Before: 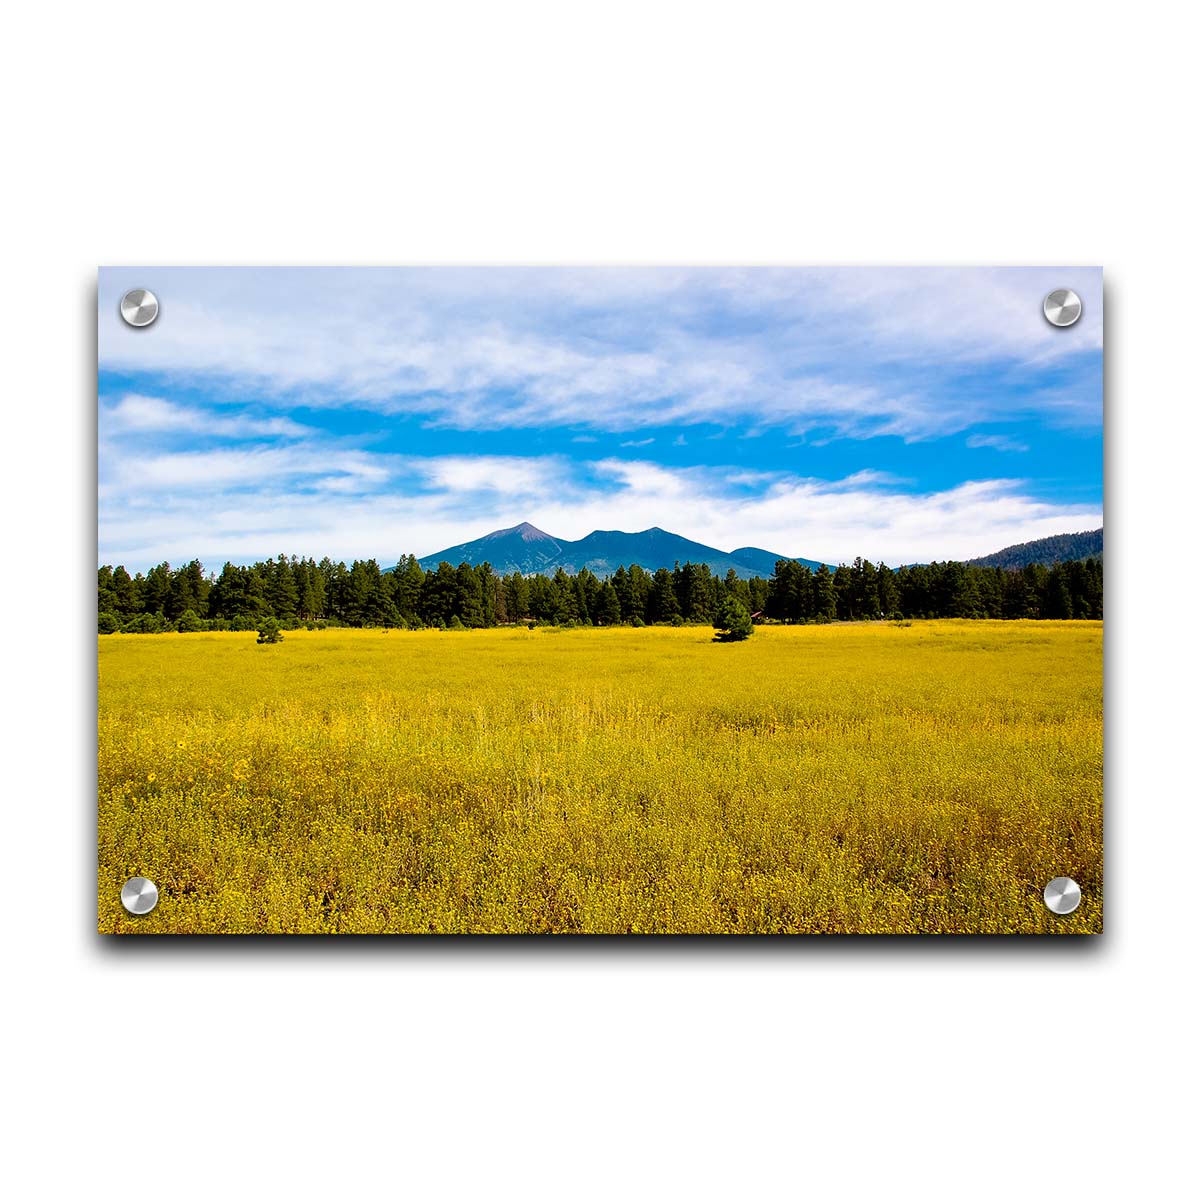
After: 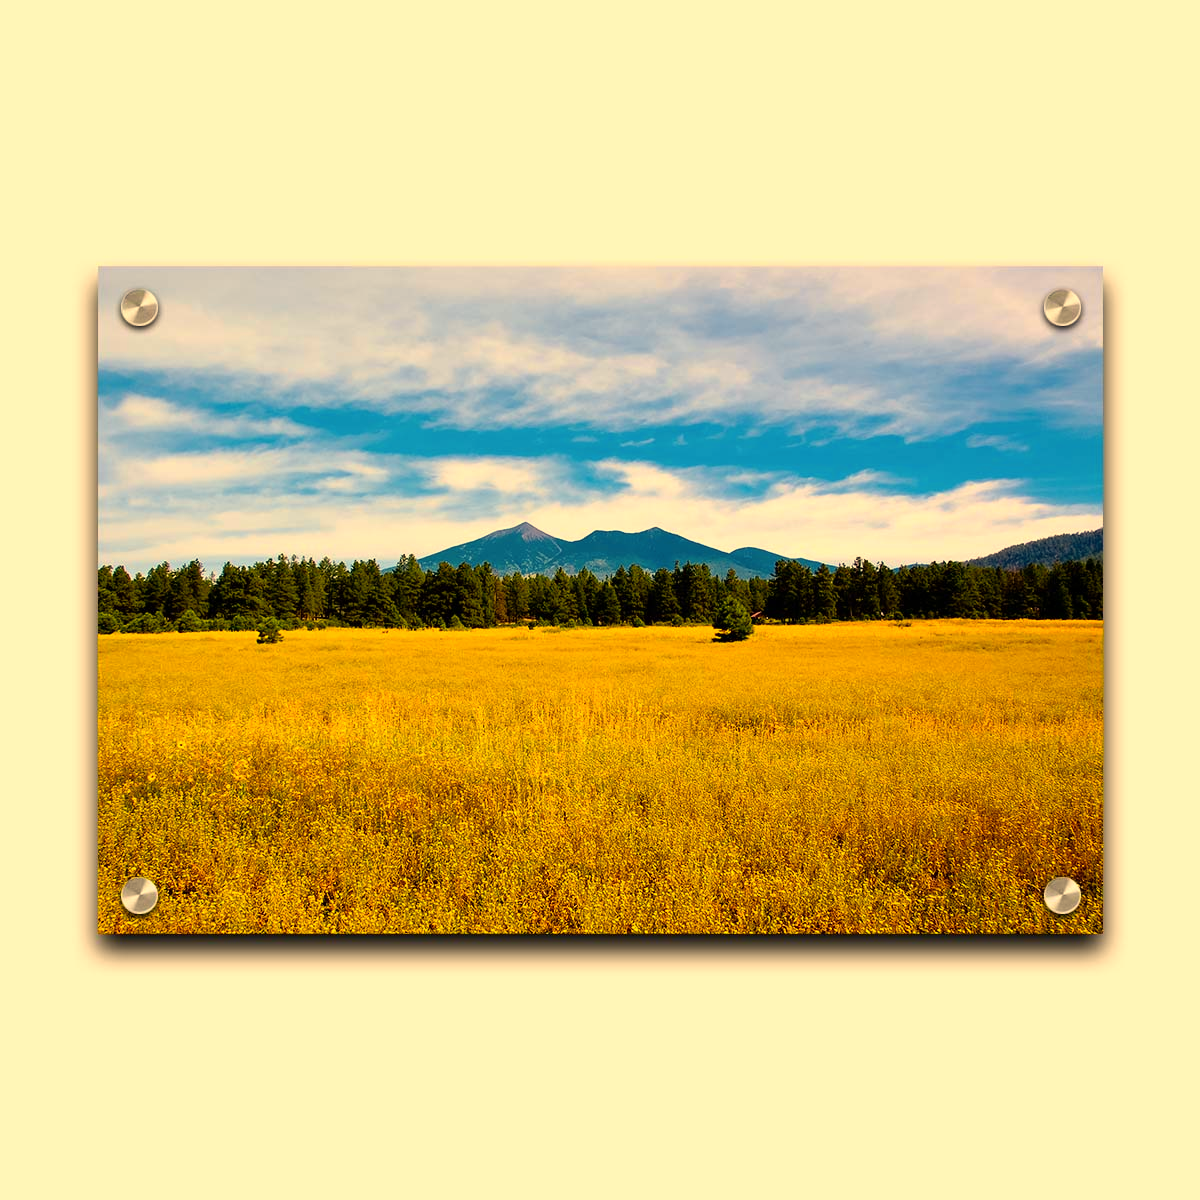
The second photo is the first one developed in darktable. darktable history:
white balance: red 1.123, blue 0.83
exposure: exposure -0.177 EV, compensate highlight preservation false
color zones: curves: ch0 [(0.224, 0.526) (0.75, 0.5)]; ch1 [(0.055, 0.526) (0.224, 0.761) (0.377, 0.526) (0.75, 0.5)]
